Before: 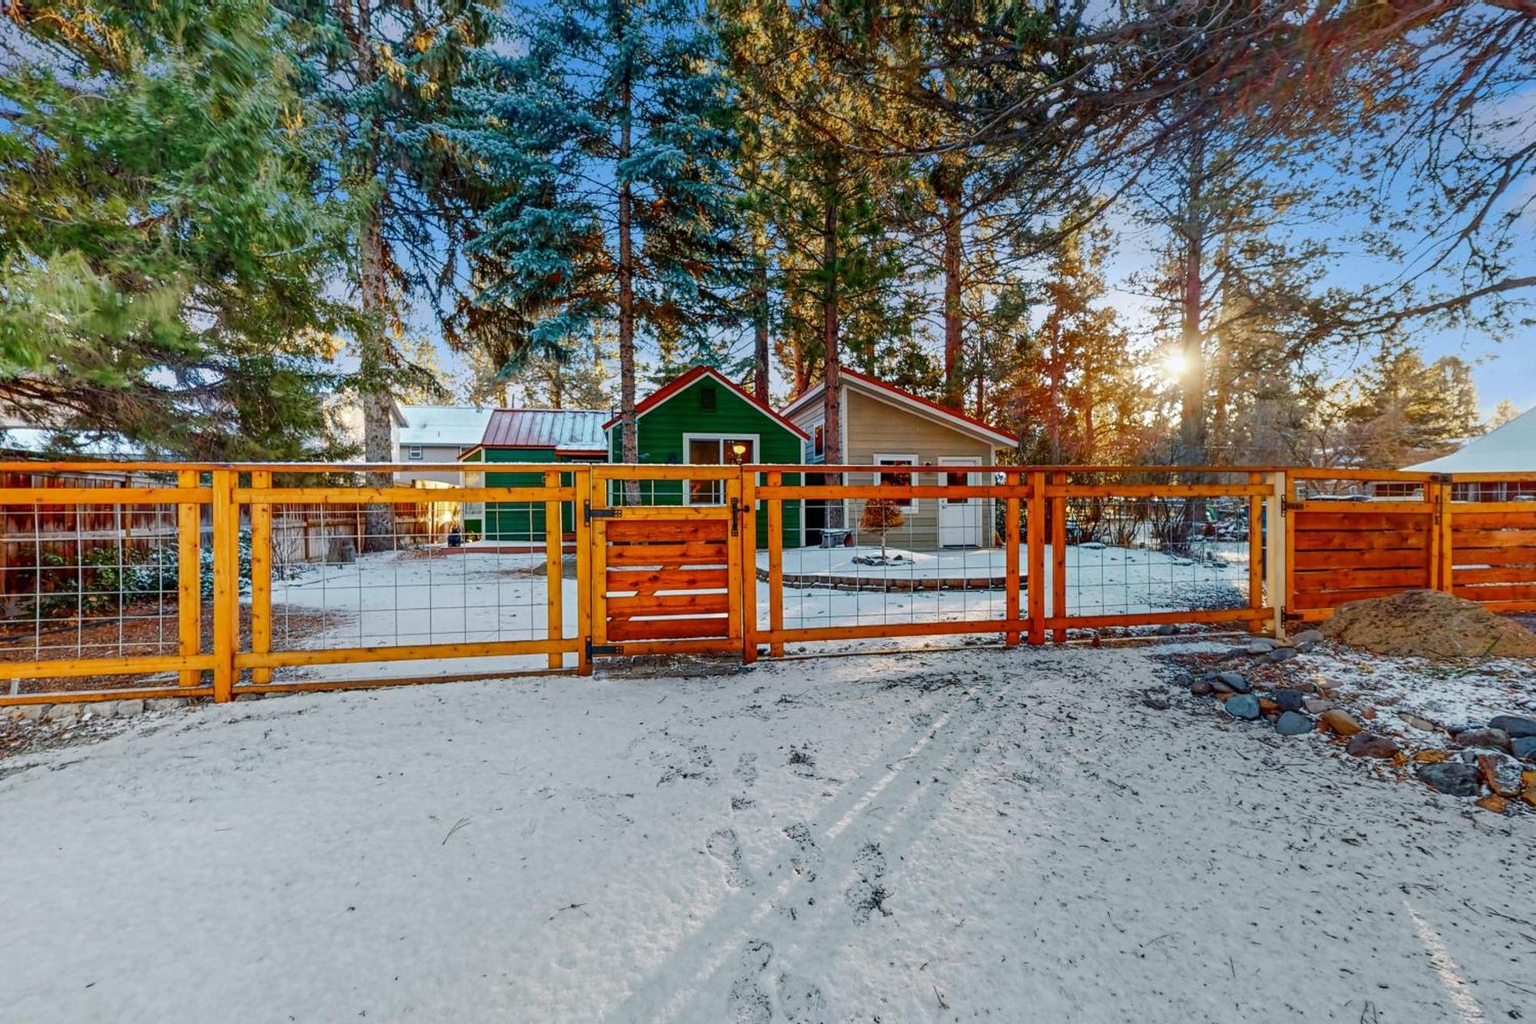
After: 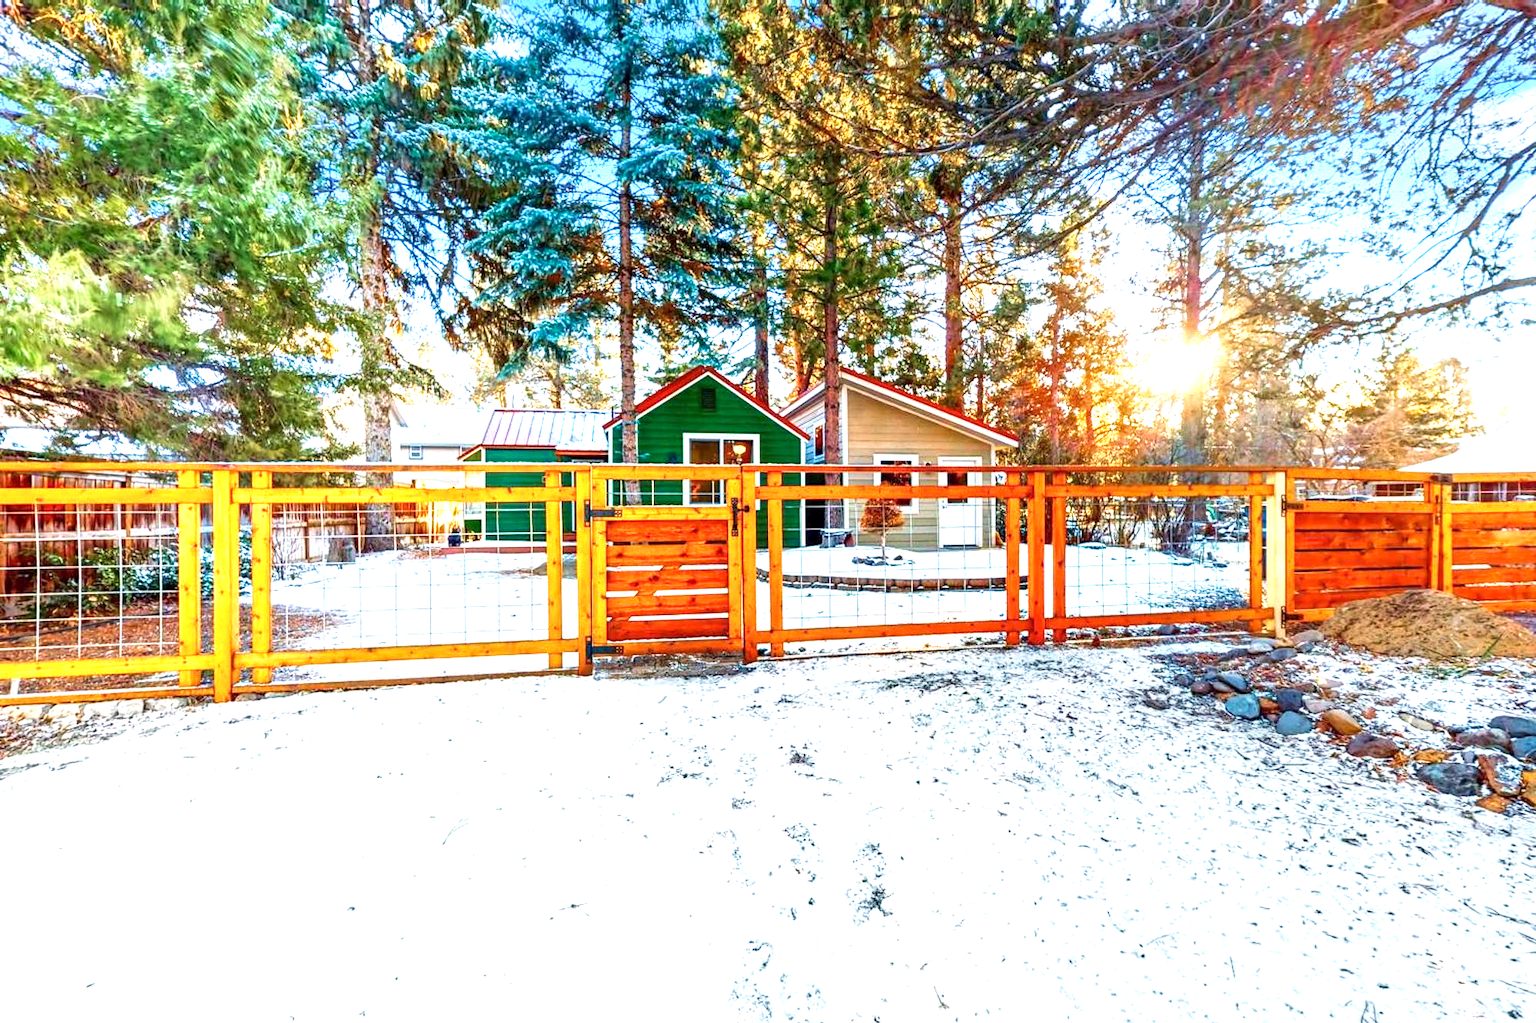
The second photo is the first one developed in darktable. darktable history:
exposure: black level correction 0.001, exposure 1.719 EV, compensate exposure bias true, compensate highlight preservation false
velvia: strength 29%
